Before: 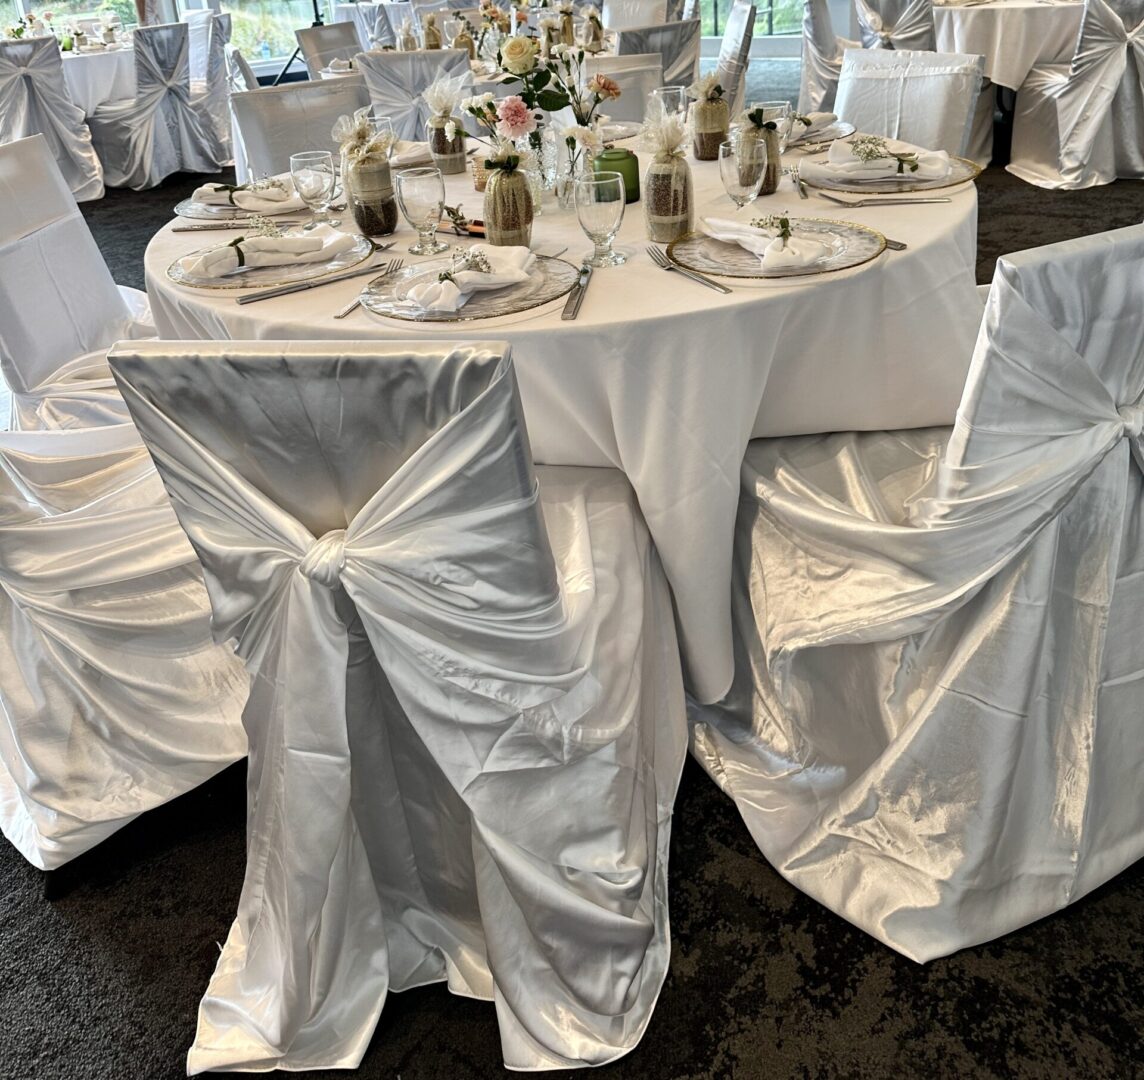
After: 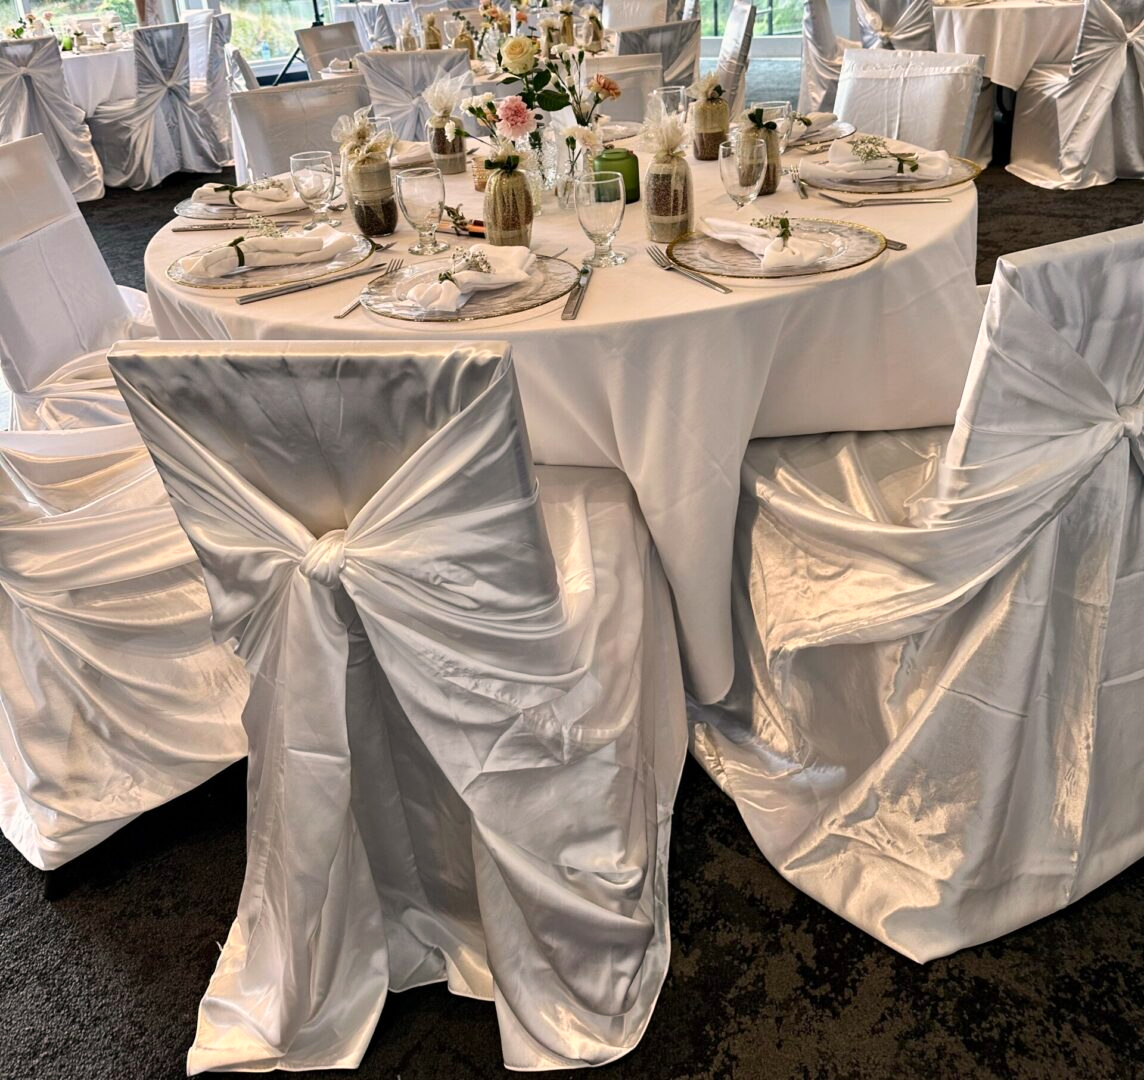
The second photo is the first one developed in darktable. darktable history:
color correction: highlights a* 6.03, highlights b* 4.84
